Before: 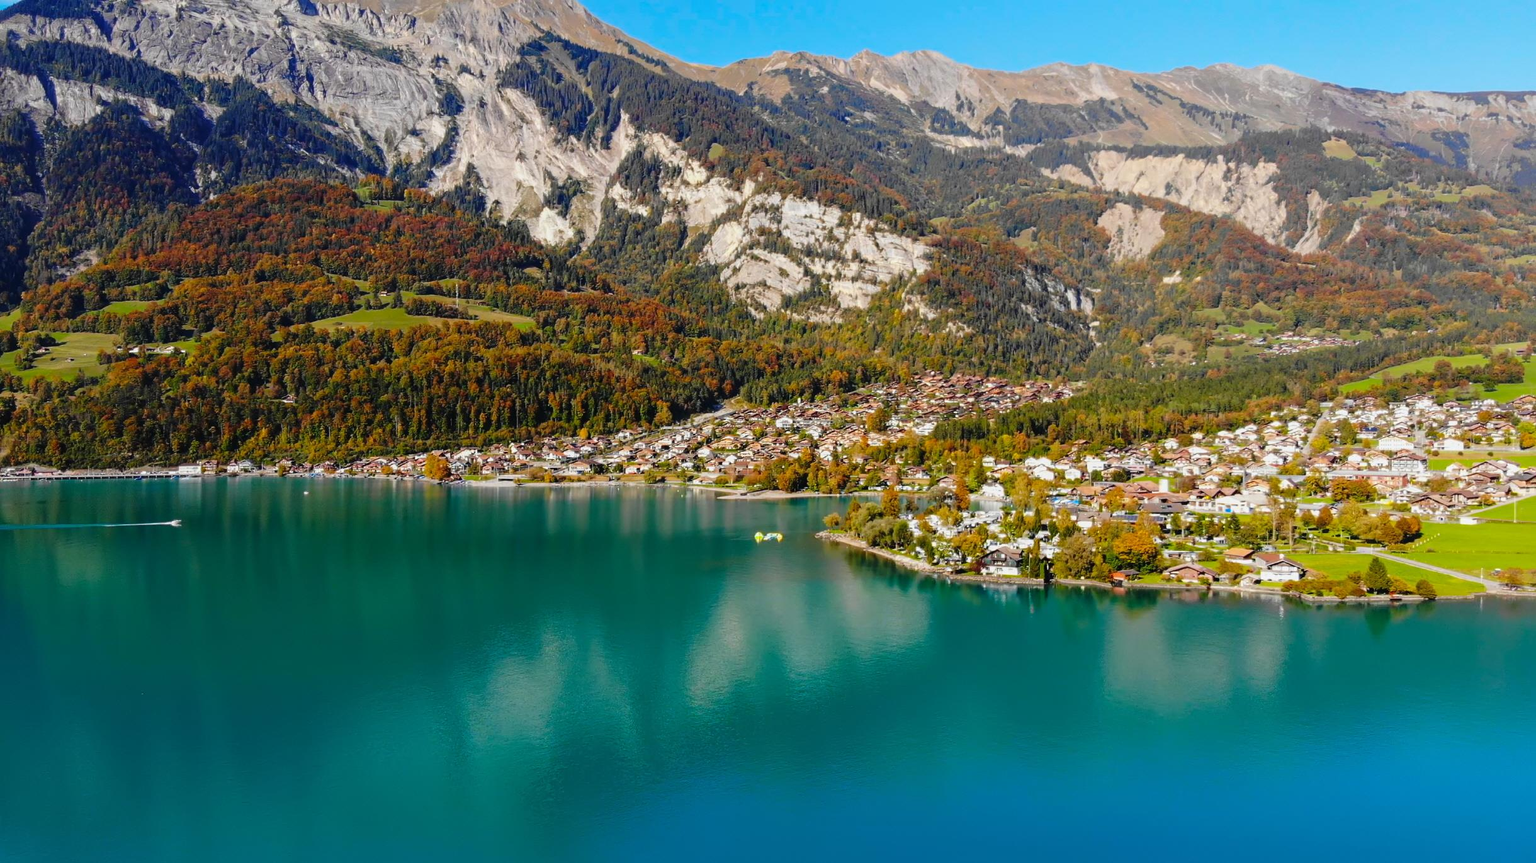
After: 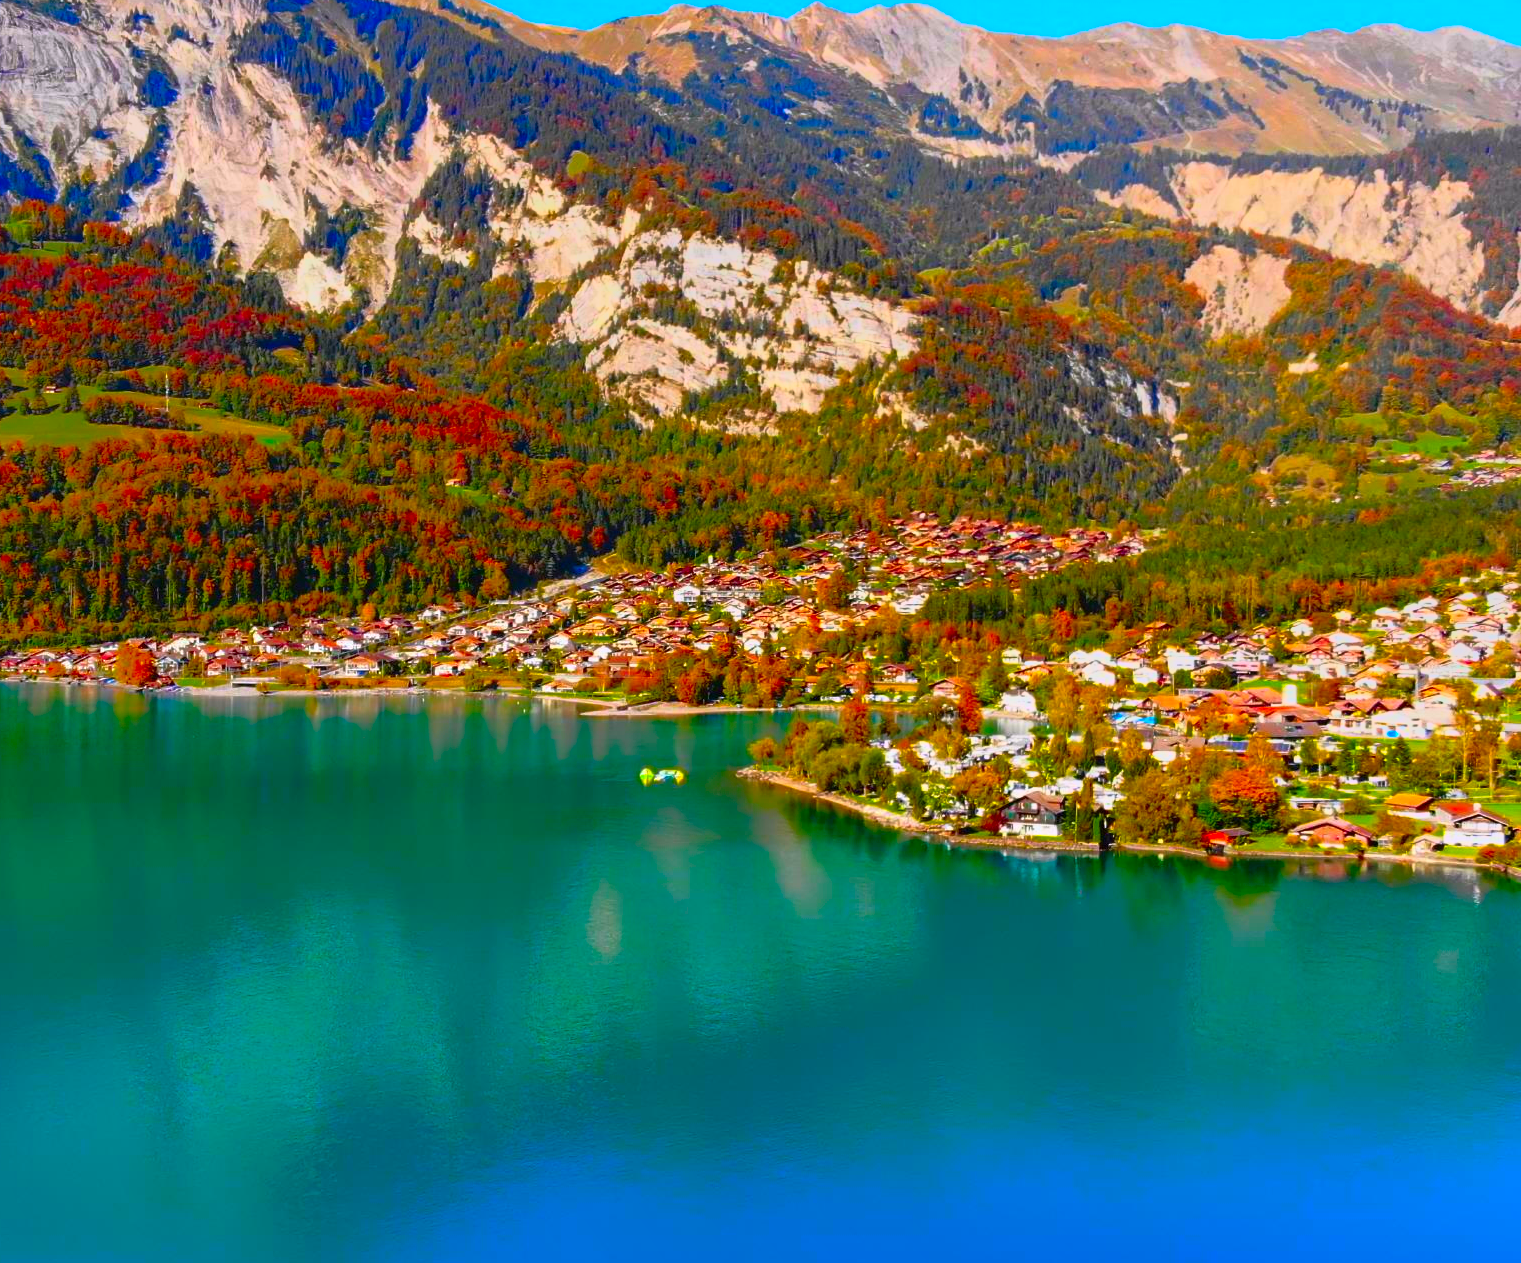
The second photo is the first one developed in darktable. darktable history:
crop and rotate: left 22.918%, top 5.629%, right 14.711%, bottom 2.247%
tone equalizer: -7 EV -0.63 EV, -6 EV 1 EV, -5 EV -0.45 EV, -4 EV 0.43 EV, -3 EV 0.41 EV, -2 EV 0.15 EV, -1 EV -0.15 EV, +0 EV -0.39 EV, smoothing diameter 25%, edges refinement/feathering 10, preserve details guided filter
color correction: highlights a* 1.59, highlights b* -1.7, saturation 2.48
